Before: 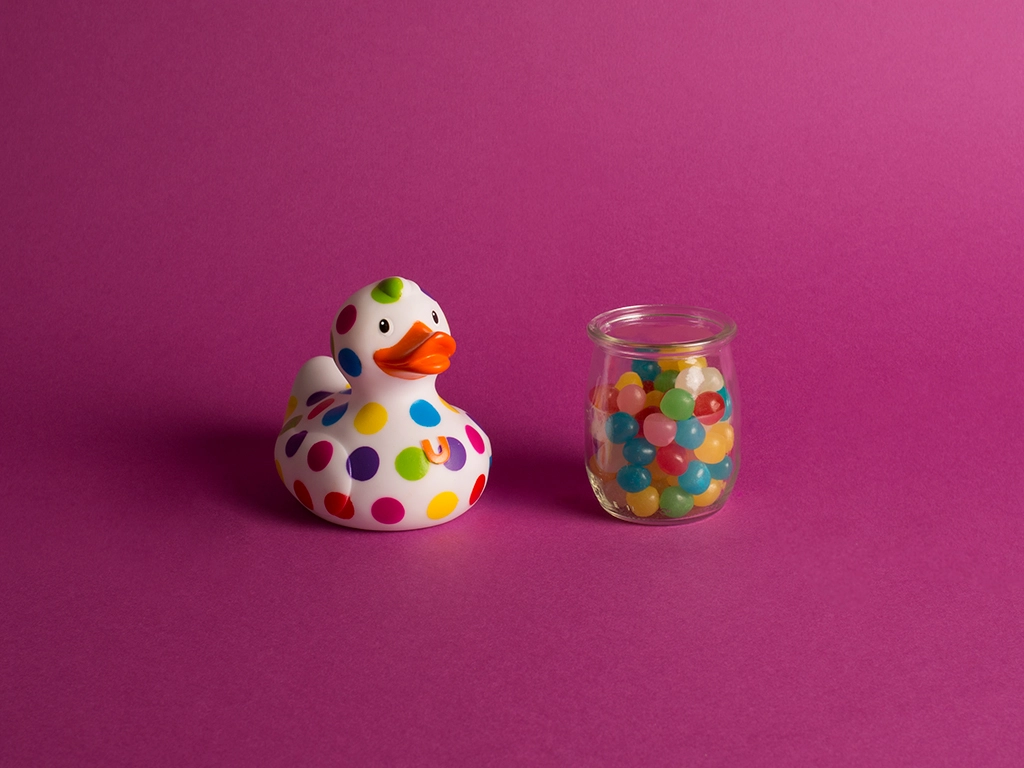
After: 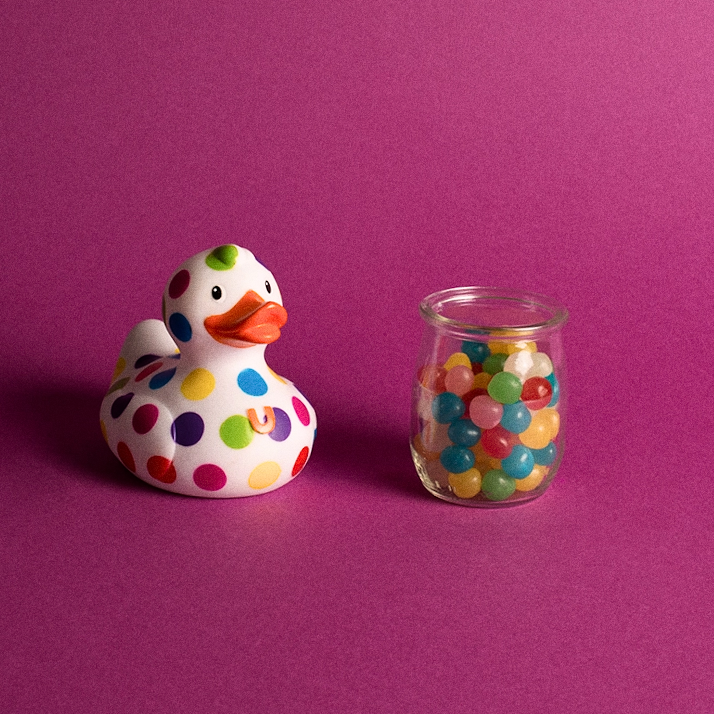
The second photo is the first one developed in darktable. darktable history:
crop and rotate: angle -3.27°, left 14.277%, top 0.028%, right 10.766%, bottom 0.028%
tone equalizer: on, module defaults
filmic rgb: white relative exposure 2.45 EV, hardness 6.33
grain: coarseness 0.09 ISO
